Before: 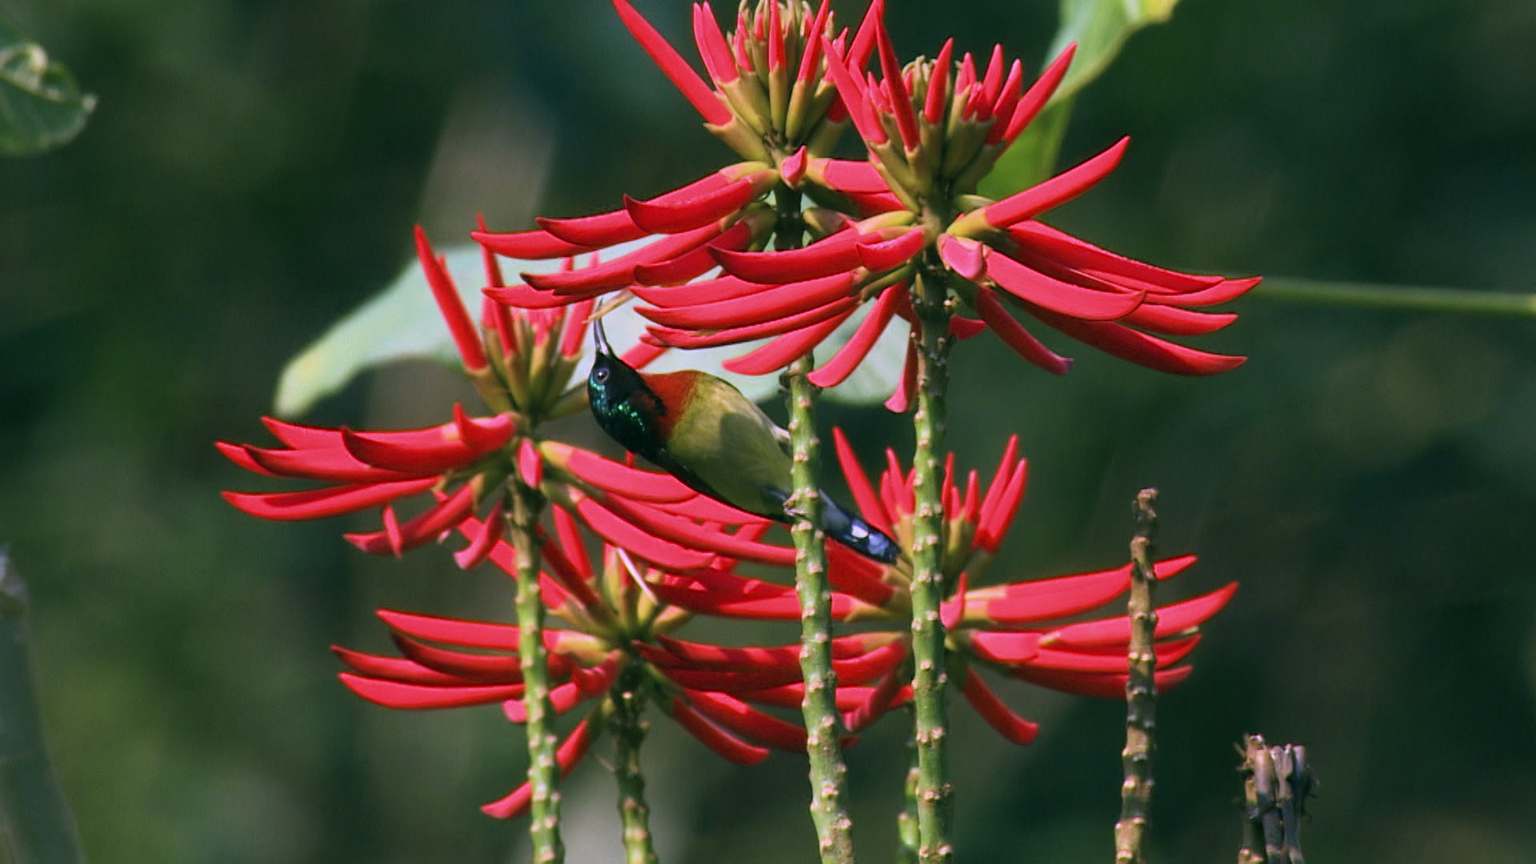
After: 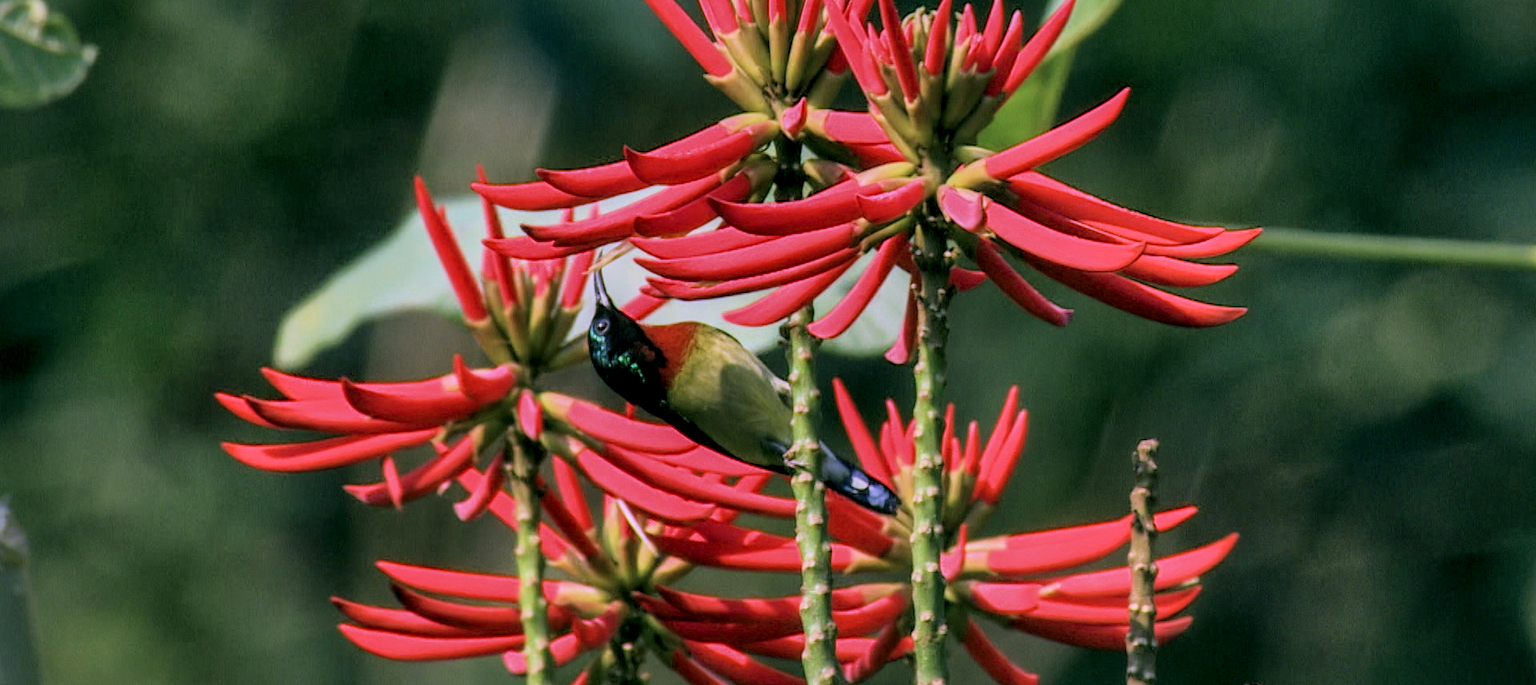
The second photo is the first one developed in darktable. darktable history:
filmic rgb: hardness 4.17
crop and rotate: top 5.667%, bottom 14.937%
local contrast: highlights 20%, detail 150%
shadows and highlights: on, module defaults
